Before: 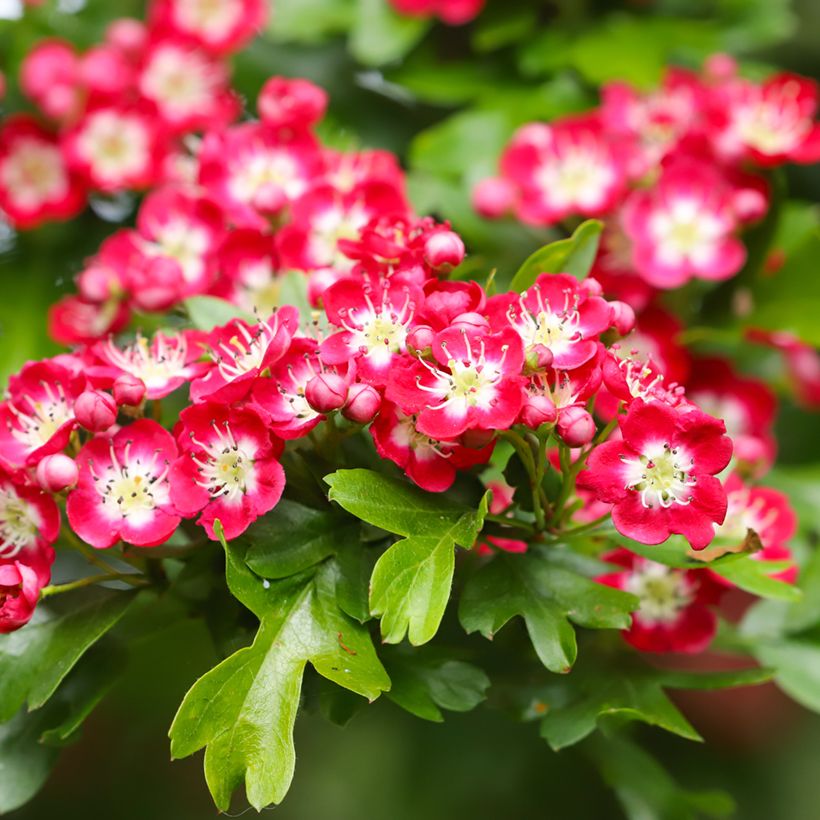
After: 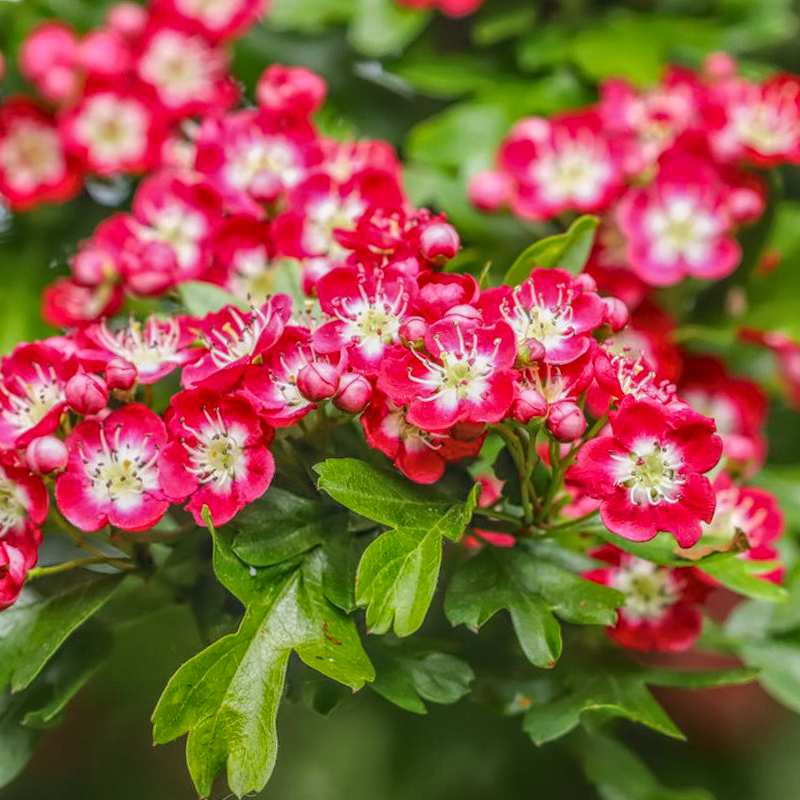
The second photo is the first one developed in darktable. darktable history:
crop and rotate: angle -1.44°
shadows and highlights: shadows 20.8, highlights -80.99, soften with gaussian
local contrast: highlights 20%, shadows 25%, detail 201%, midtone range 0.2
base curve: curves: ch0 [(0, 0) (0.297, 0.298) (1, 1)], preserve colors none
